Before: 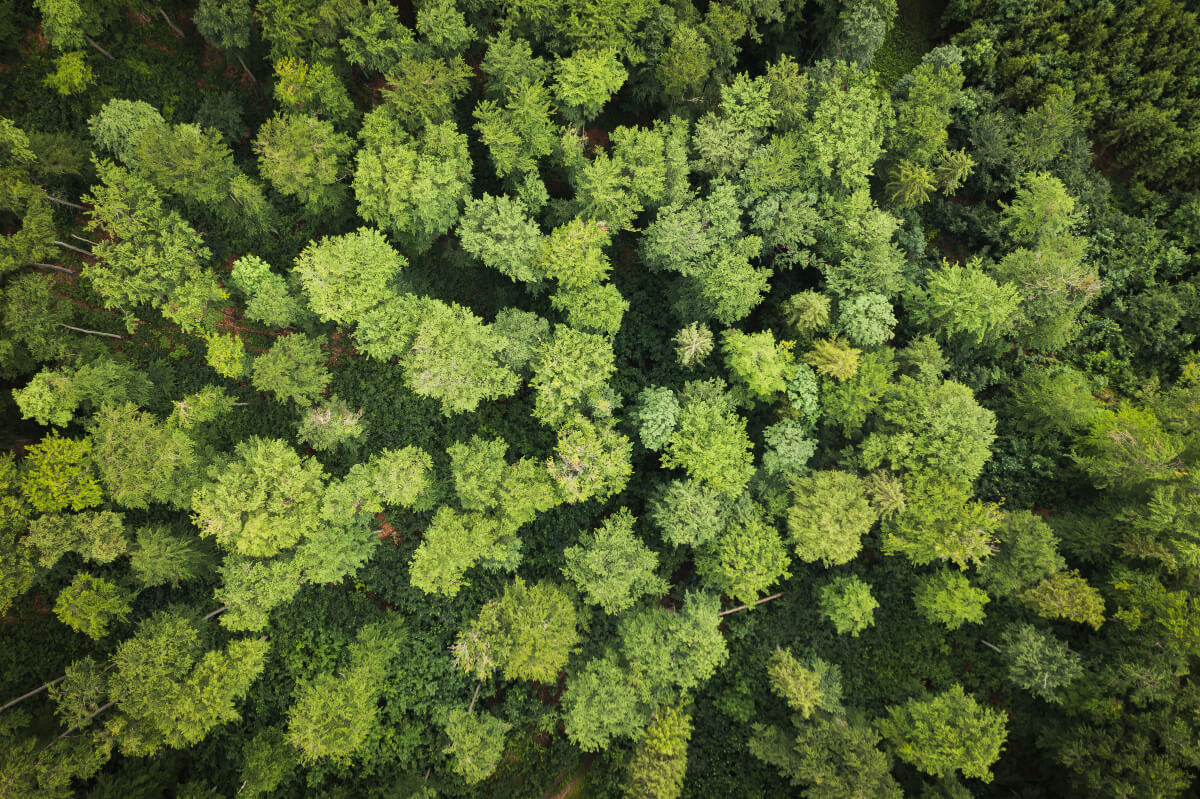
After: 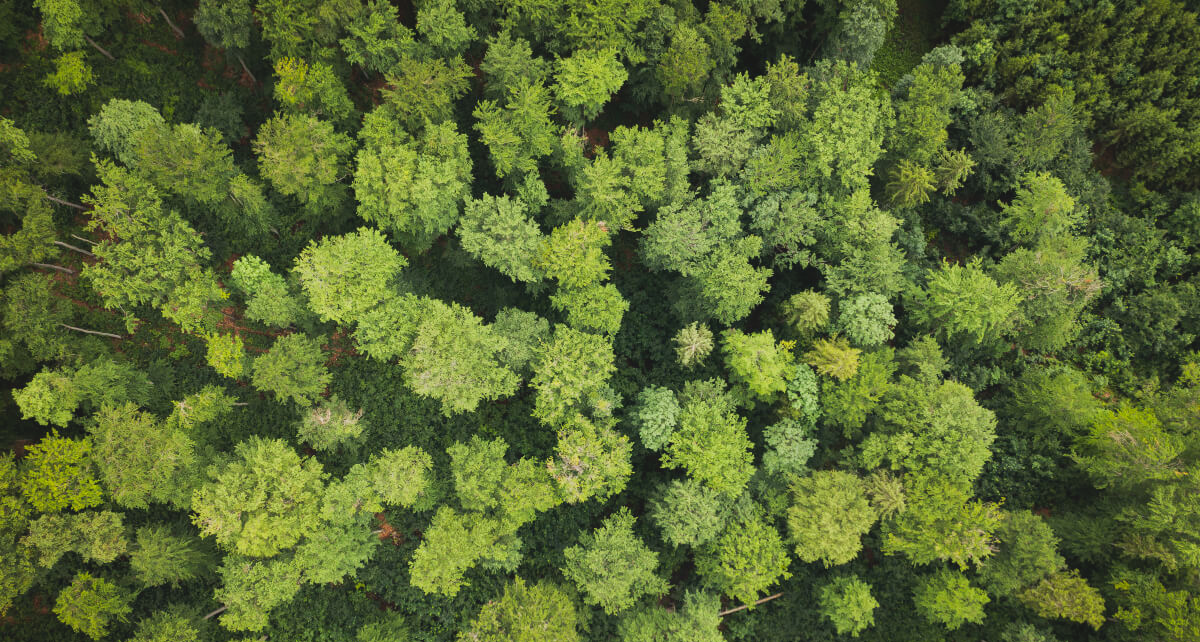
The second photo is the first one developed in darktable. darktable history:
contrast brightness saturation: contrast -0.115
crop: bottom 19.6%
